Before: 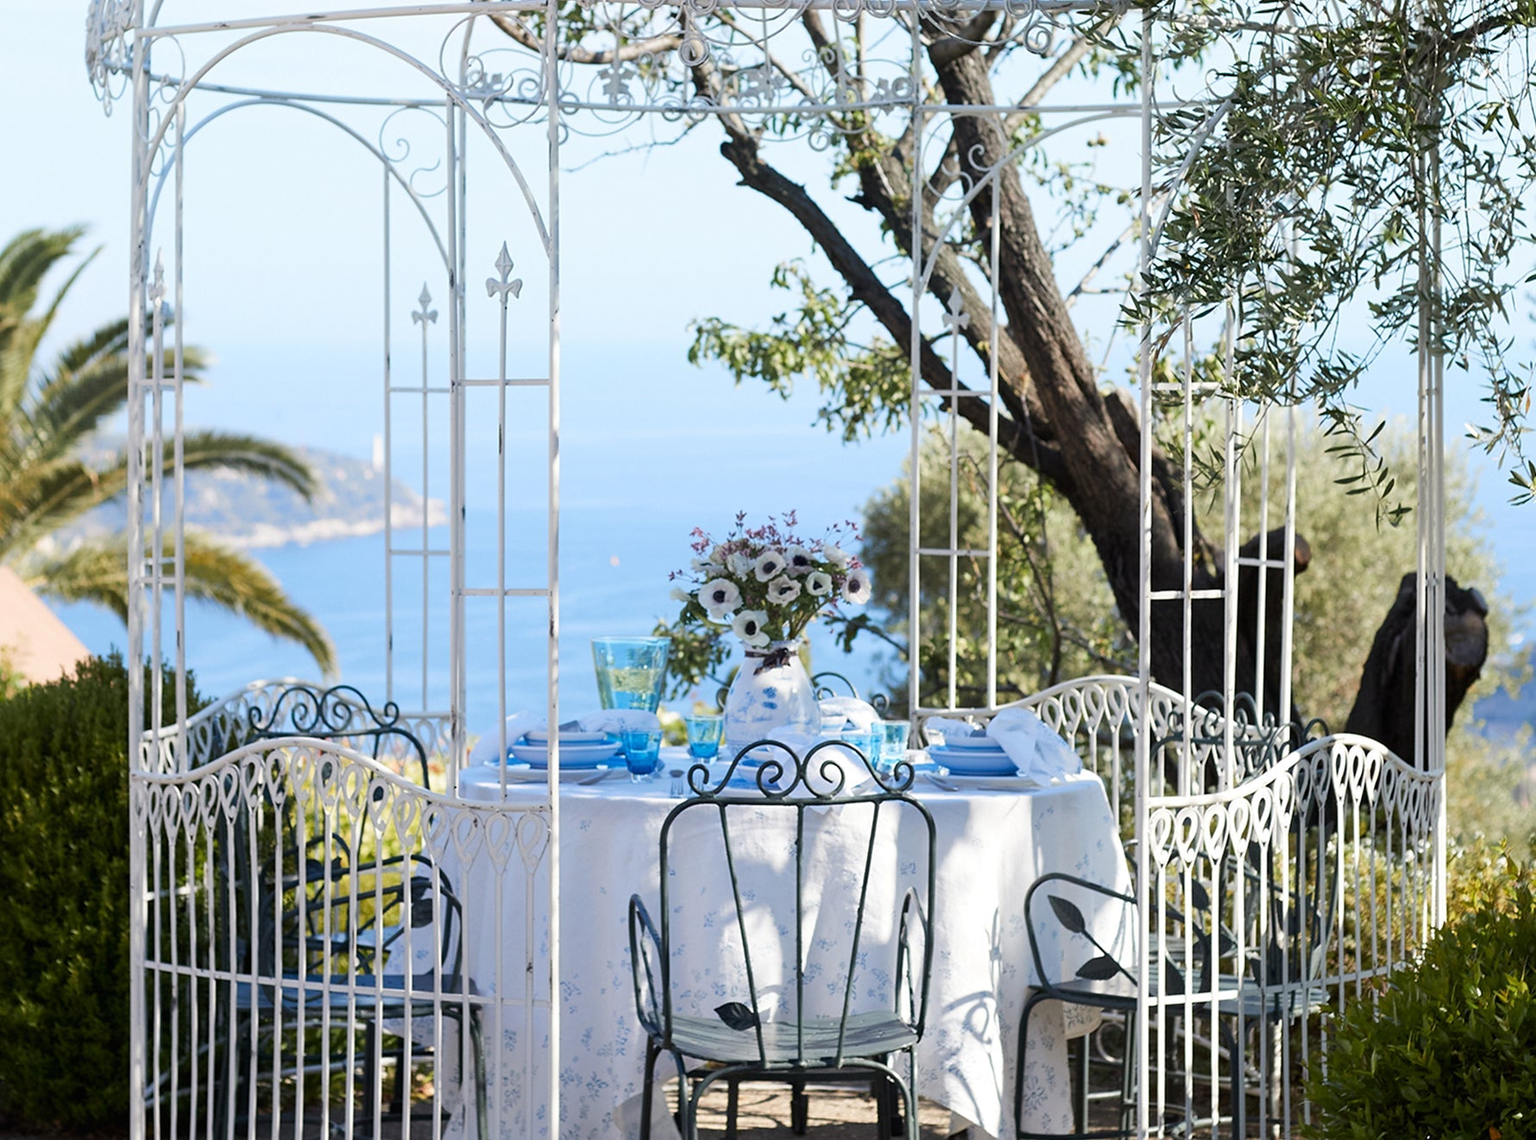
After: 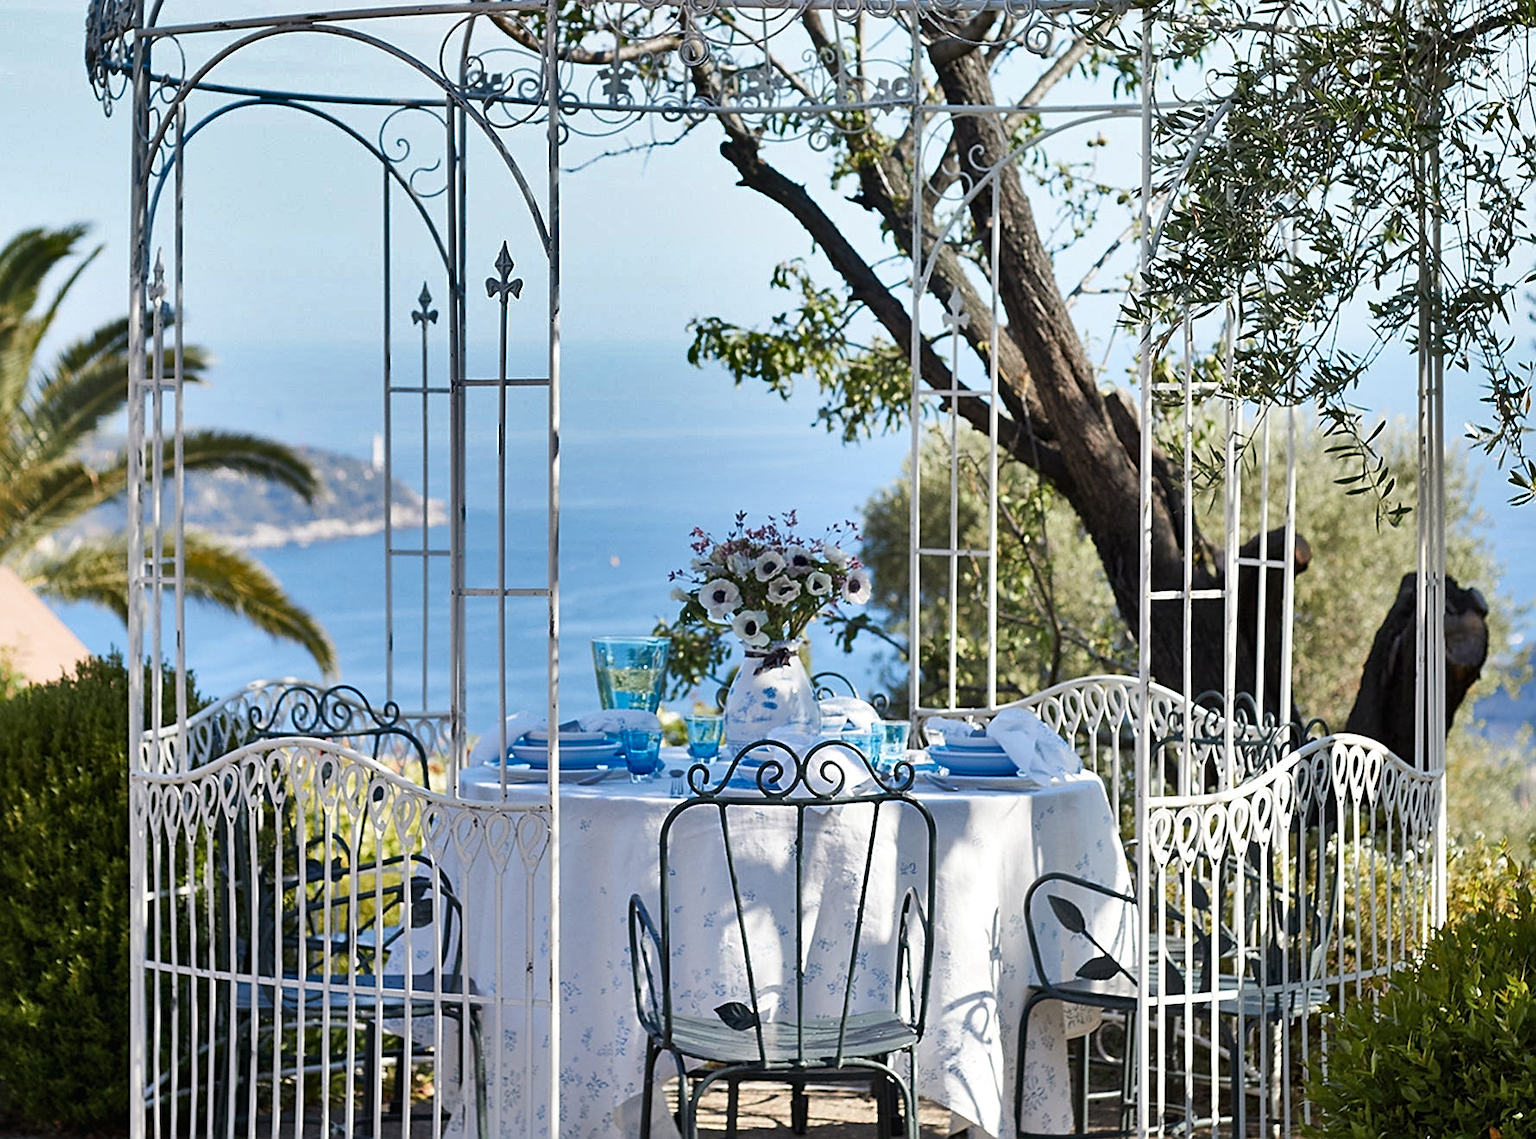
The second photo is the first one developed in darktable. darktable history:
shadows and highlights: radius 108.52, shadows 40.68, highlights -72.88, low approximation 0.01, soften with gaussian
sharpen: on, module defaults
